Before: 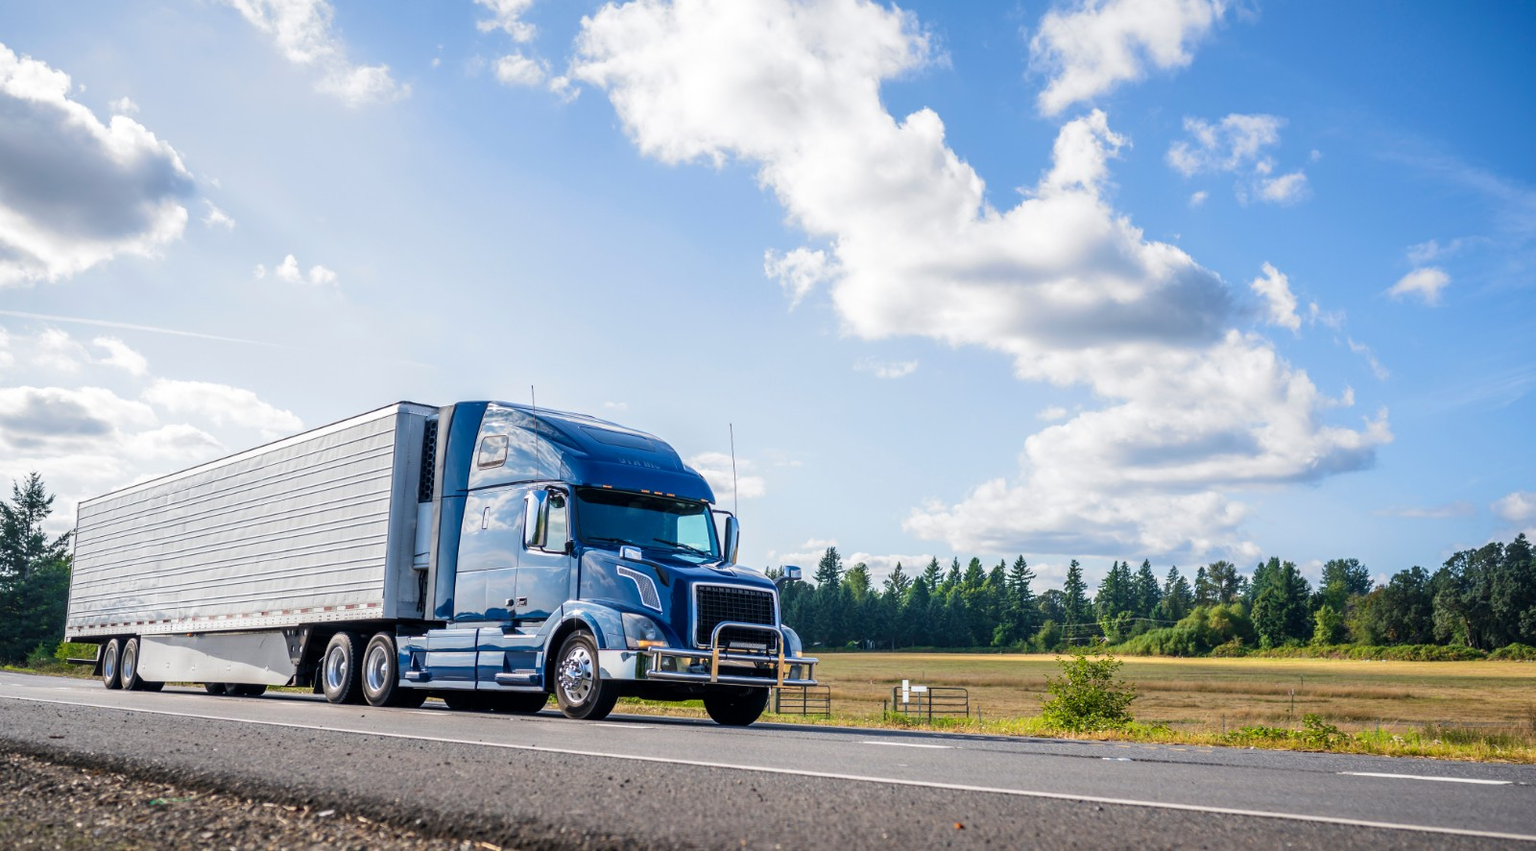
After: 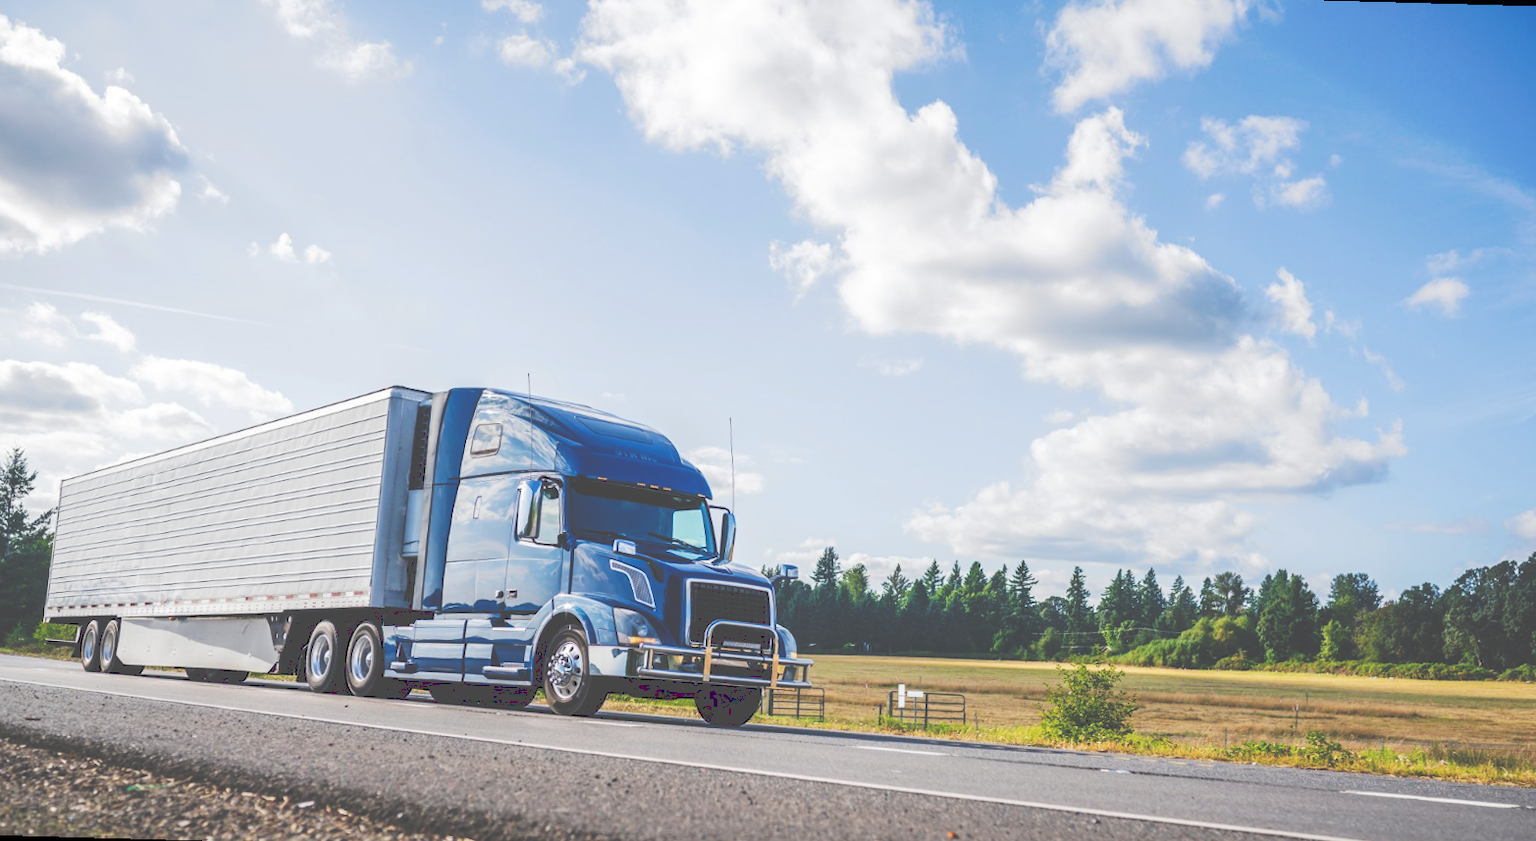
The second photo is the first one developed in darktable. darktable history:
tone curve: curves: ch0 [(0, 0) (0.003, 0.299) (0.011, 0.299) (0.025, 0.299) (0.044, 0.299) (0.069, 0.3) (0.1, 0.306) (0.136, 0.316) (0.177, 0.326) (0.224, 0.338) (0.277, 0.366) (0.335, 0.406) (0.399, 0.462) (0.468, 0.533) (0.543, 0.607) (0.623, 0.7) (0.709, 0.775) (0.801, 0.843) (0.898, 0.903) (1, 1)], preserve colors none
rotate and perspective: rotation 1.57°, crop left 0.018, crop right 0.982, crop top 0.039, crop bottom 0.961
